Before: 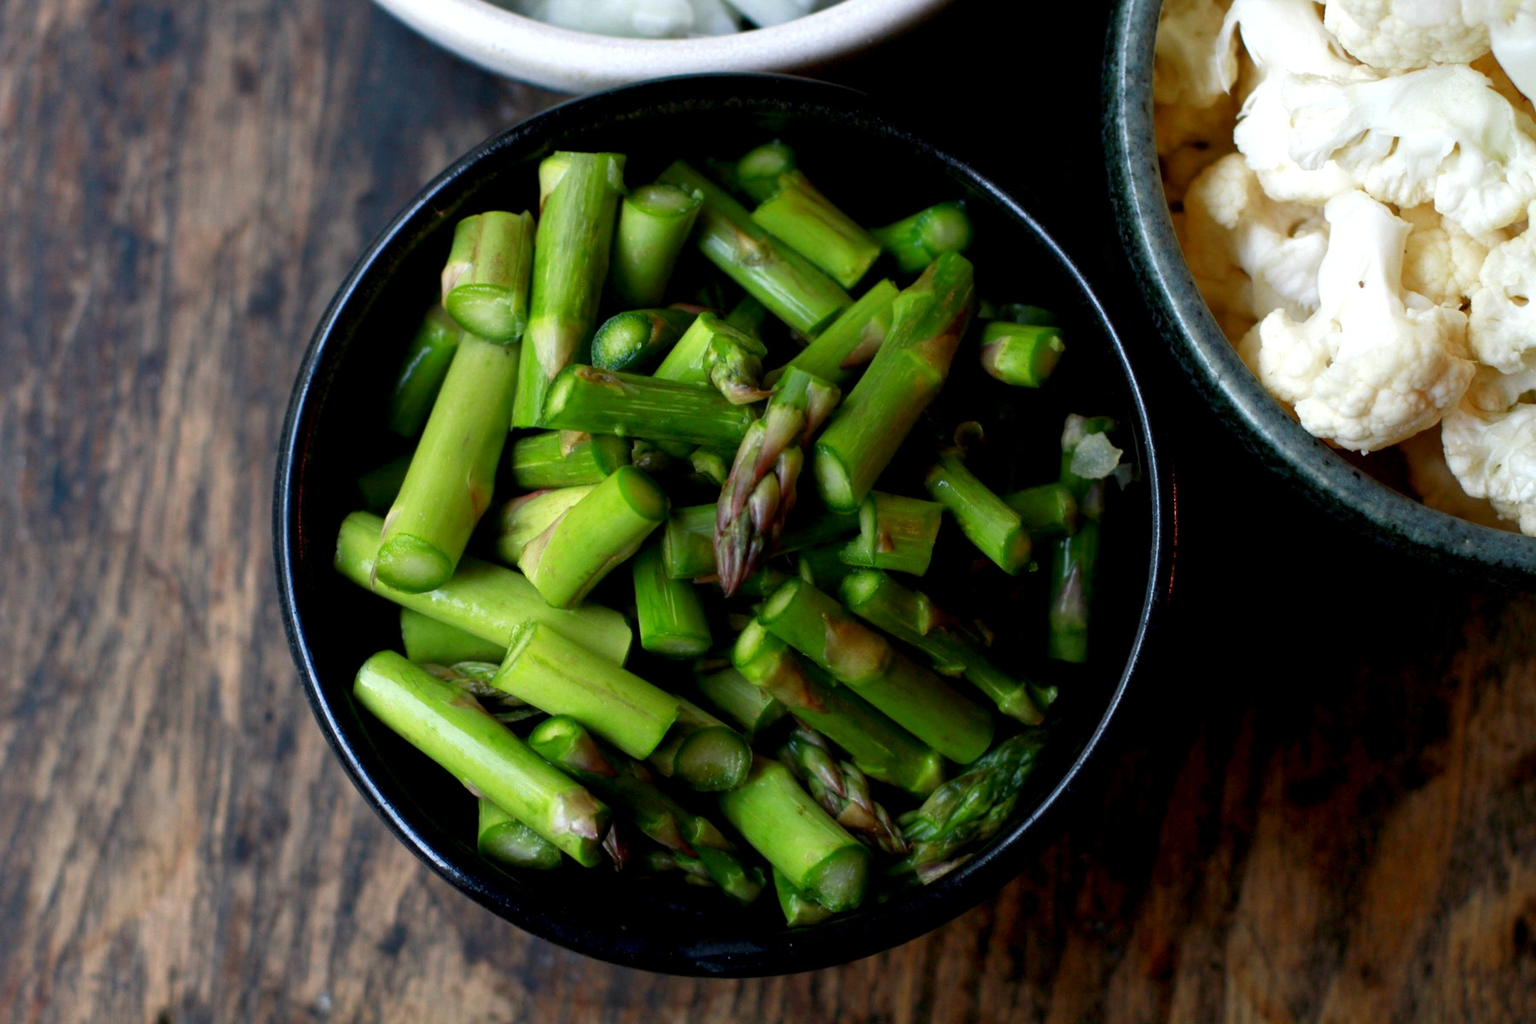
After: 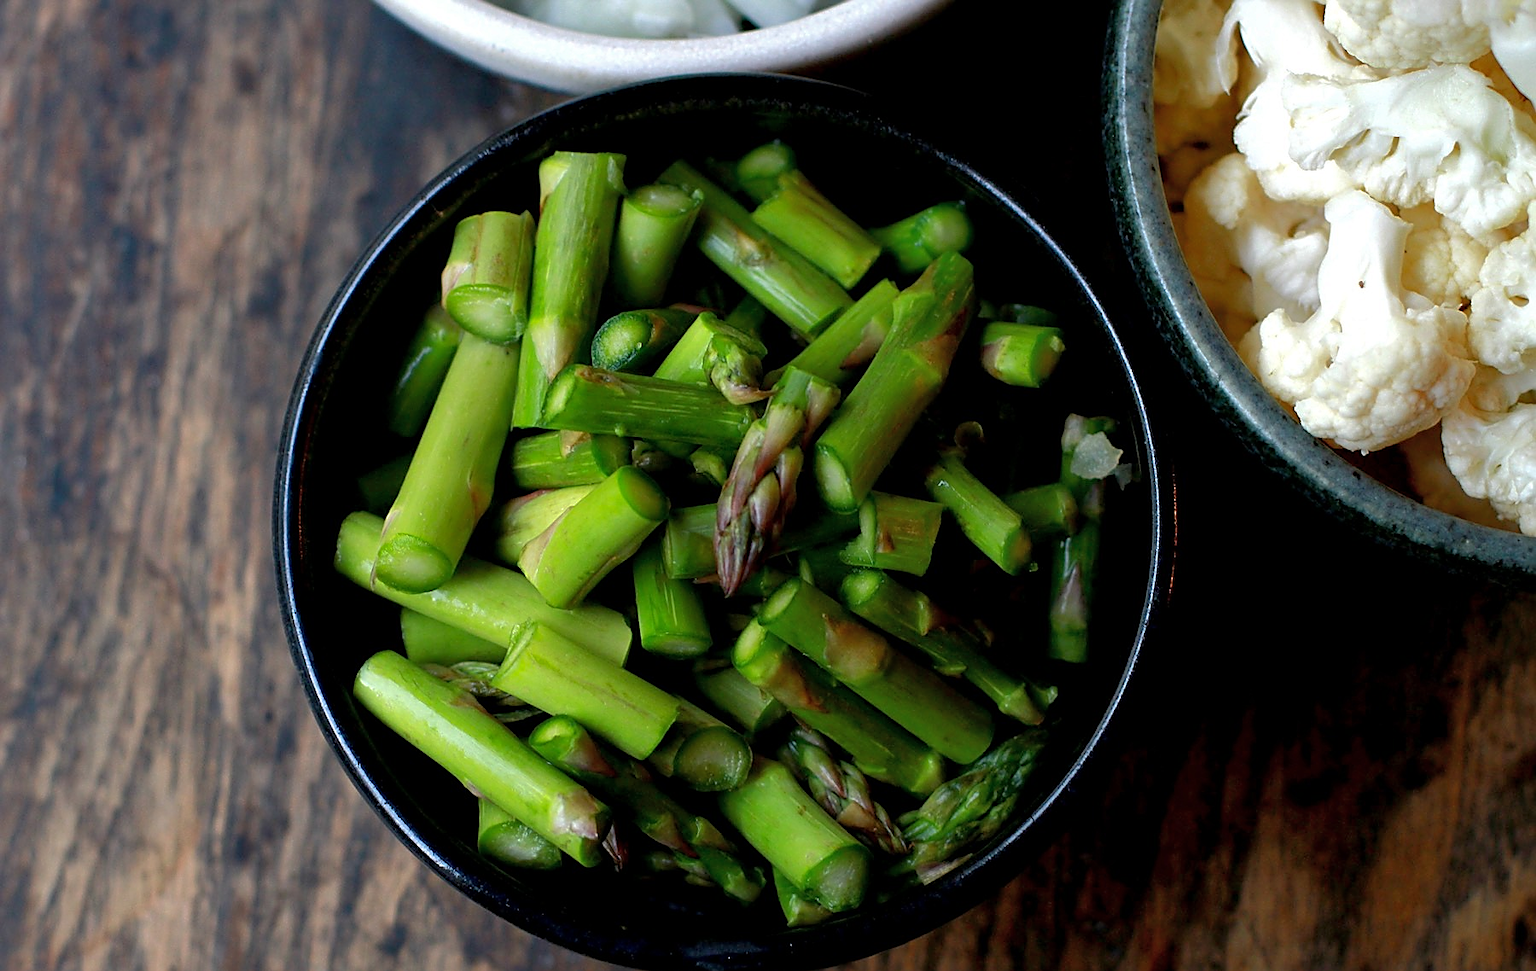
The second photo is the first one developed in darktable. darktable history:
sharpen: radius 1.4, amount 1.25, threshold 0.7
shadows and highlights: shadows 30
crop and rotate: top 0%, bottom 5.097%
